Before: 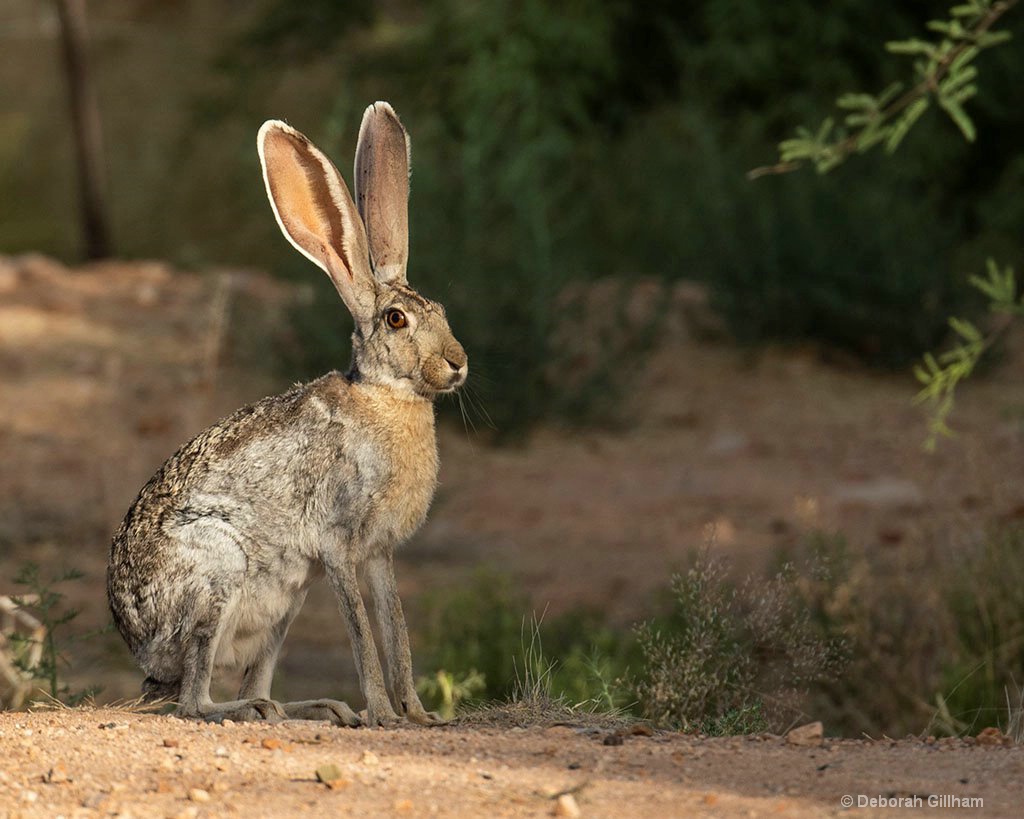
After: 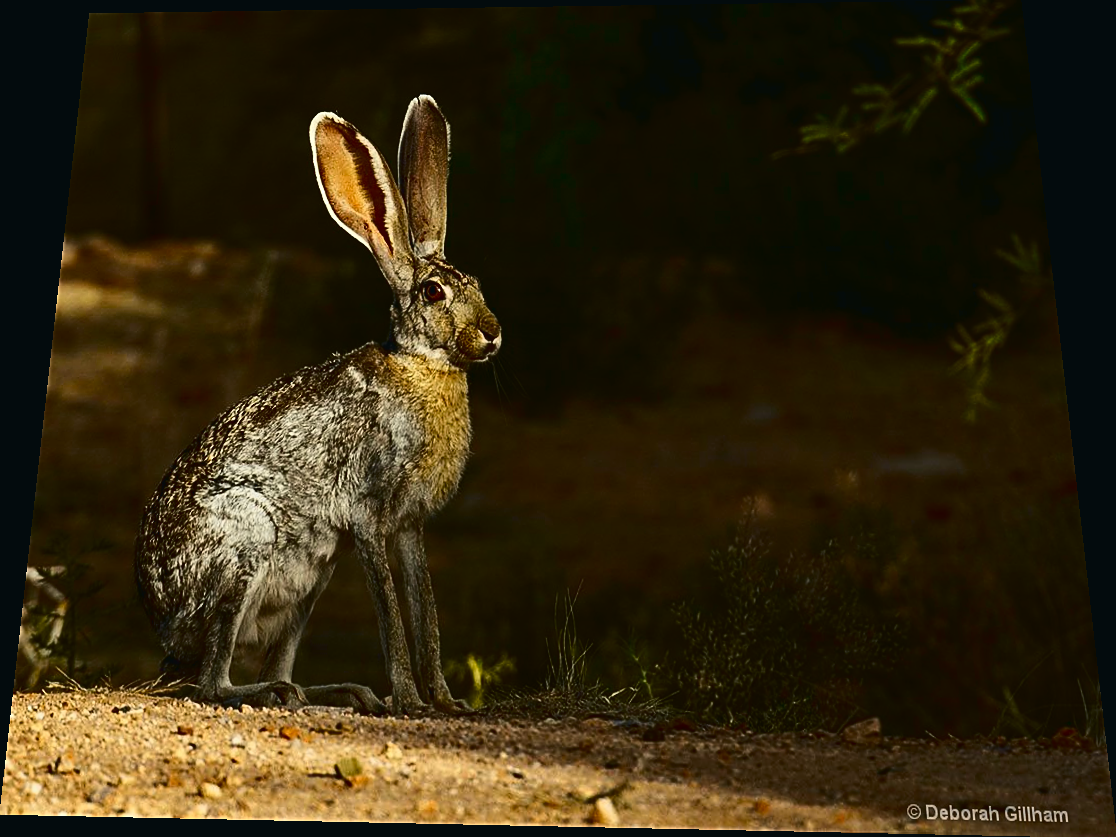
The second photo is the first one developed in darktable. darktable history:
sharpen: on, module defaults
tone curve: curves: ch0 [(0, 0.026) (0.058, 0.049) (0.246, 0.214) (0.437, 0.498) (0.55, 0.644) (0.657, 0.767) (0.822, 0.9) (1, 0.961)]; ch1 [(0, 0) (0.346, 0.307) (0.408, 0.369) (0.453, 0.457) (0.476, 0.489) (0.502, 0.493) (0.521, 0.515) (0.537, 0.531) (0.612, 0.641) (0.676, 0.728) (1, 1)]; ch2 [(0, 0) (0.346, 0.34) (0.434, 0.46) (0.485, 0.494) (0.5, 0.494) (0.511, 0.504) (0.537, 0.551) (0.579, 0.599) (0.625, 0.686) (1, 1)], color space Lab, independent channels, preserve colors none
contrast brightness saturation: brightness -0.52
rotate and perspective: rotation 0.128°, lens shift (vertical) -0.181, lens shift (horizontal) -0.044, shear 0.001, automatic cropping off
